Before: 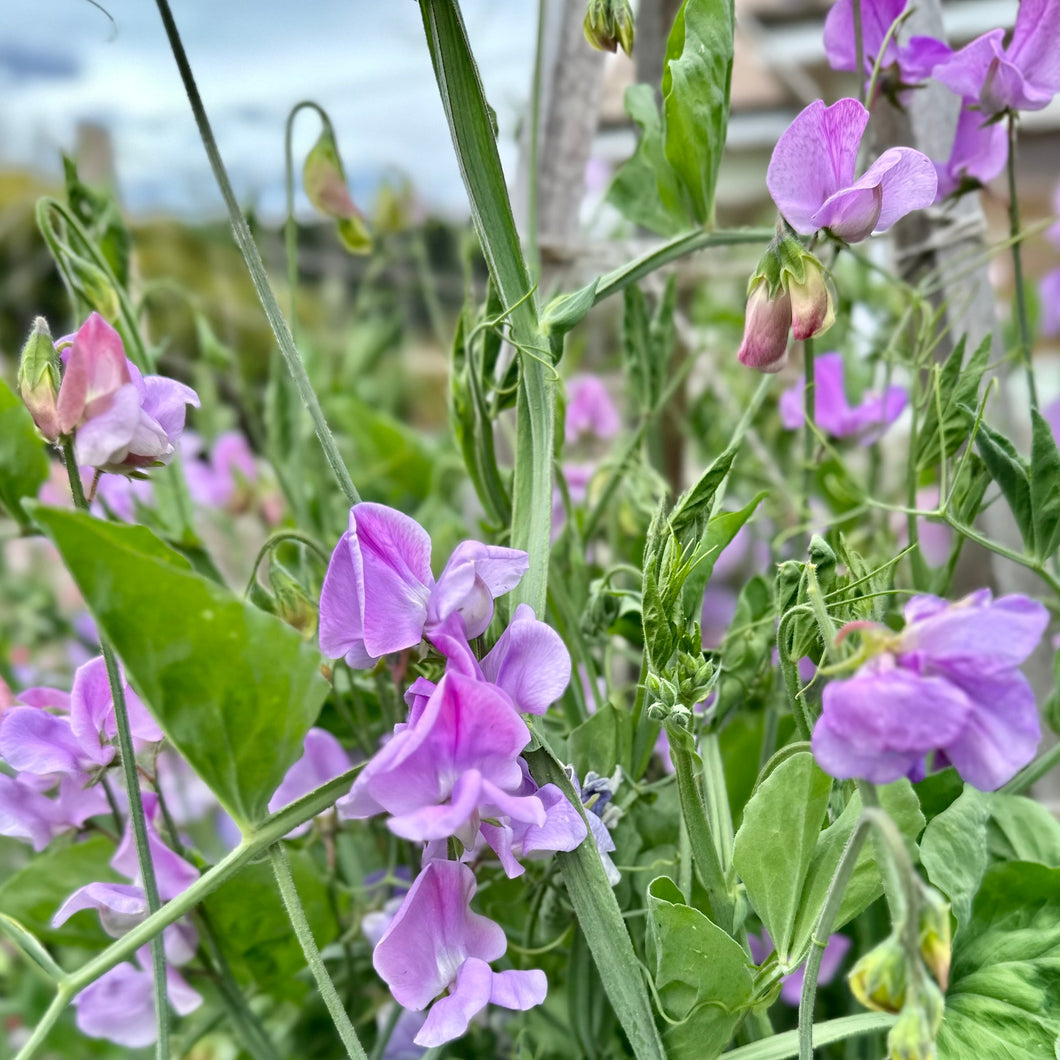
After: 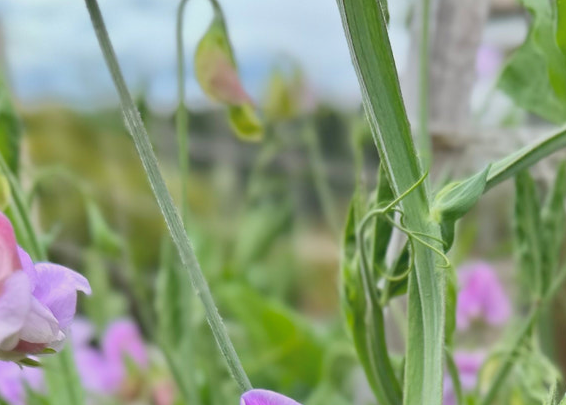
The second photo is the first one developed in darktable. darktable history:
local contrast: detail 70%
crop: left 10.339%, top 10.705%, right 36.231%, bottom 51.043%
